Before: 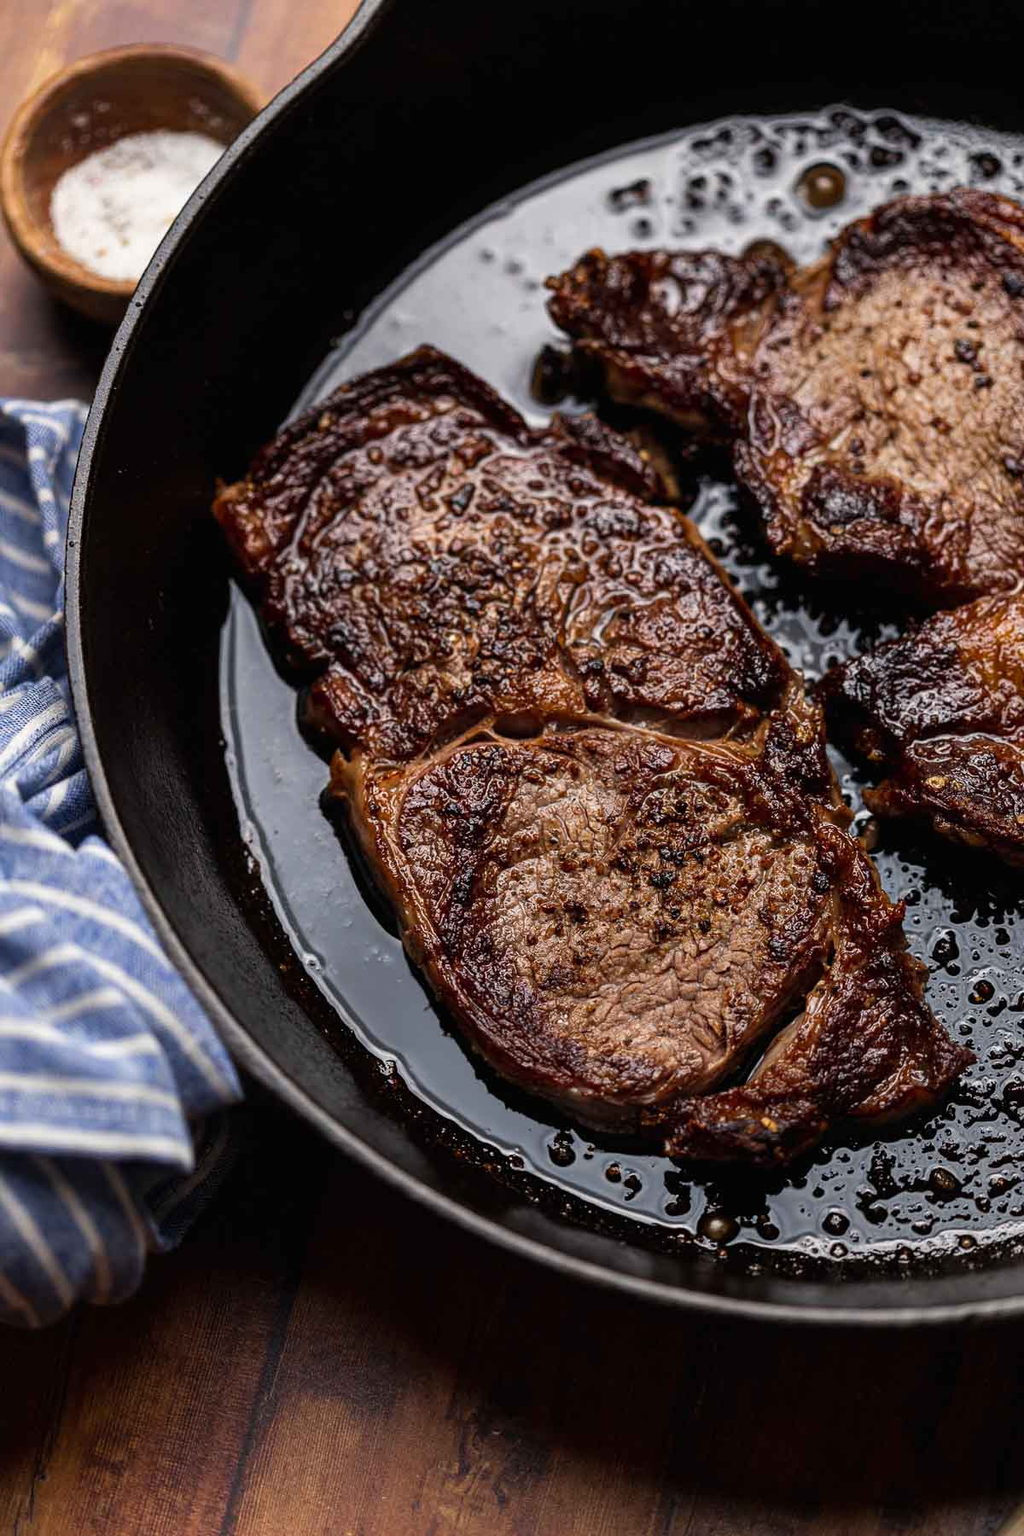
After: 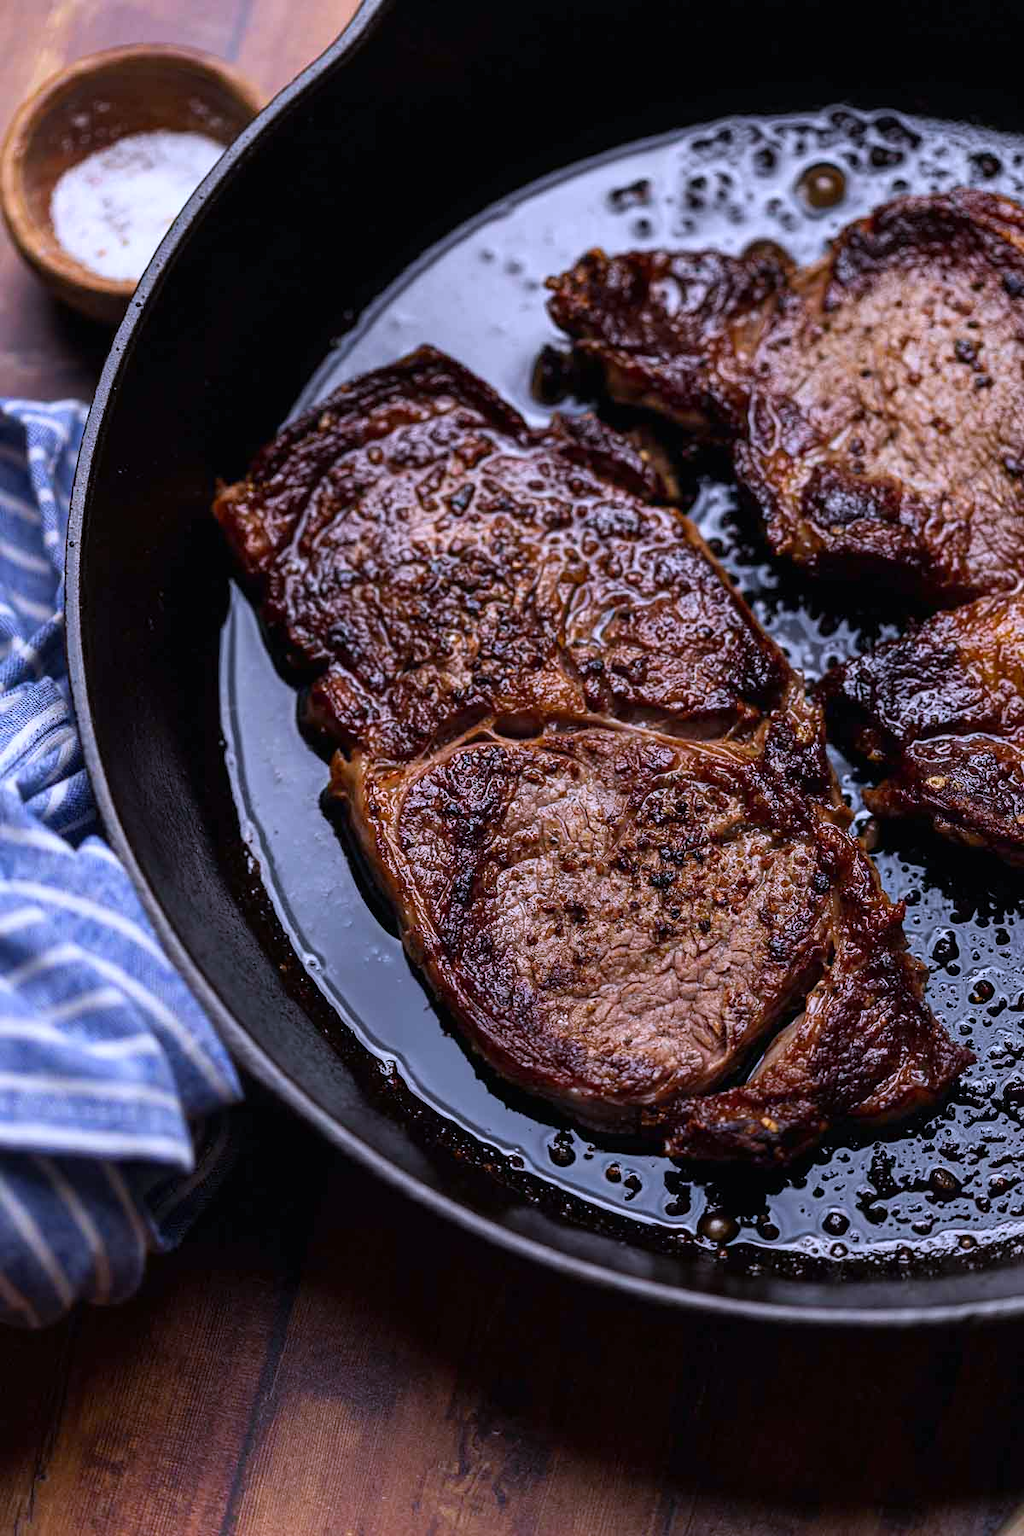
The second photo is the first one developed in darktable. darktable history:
color calibration: output colorfulness [0, 0.315, 0, 0], illuminant as shot in camera, x 0.379, y 0.397, temperature 4133.06 K
